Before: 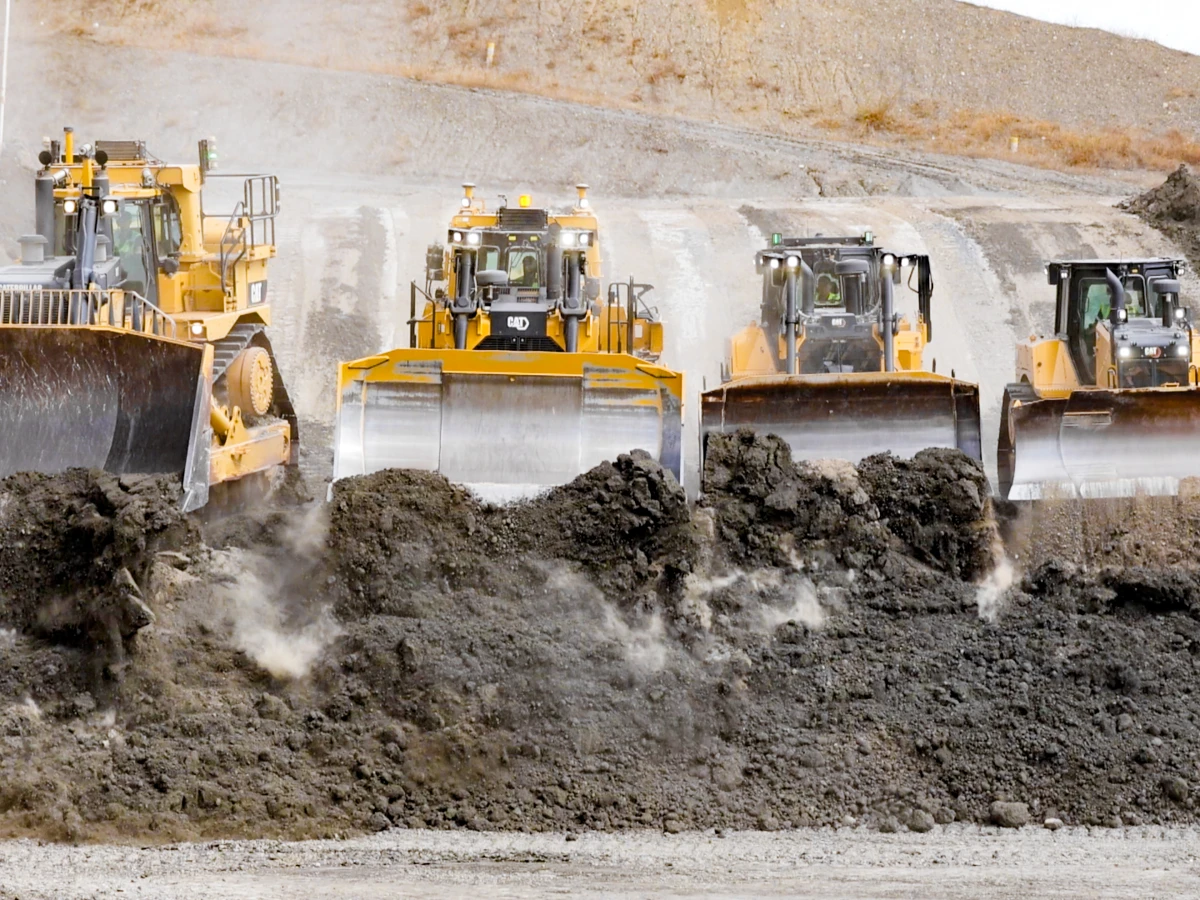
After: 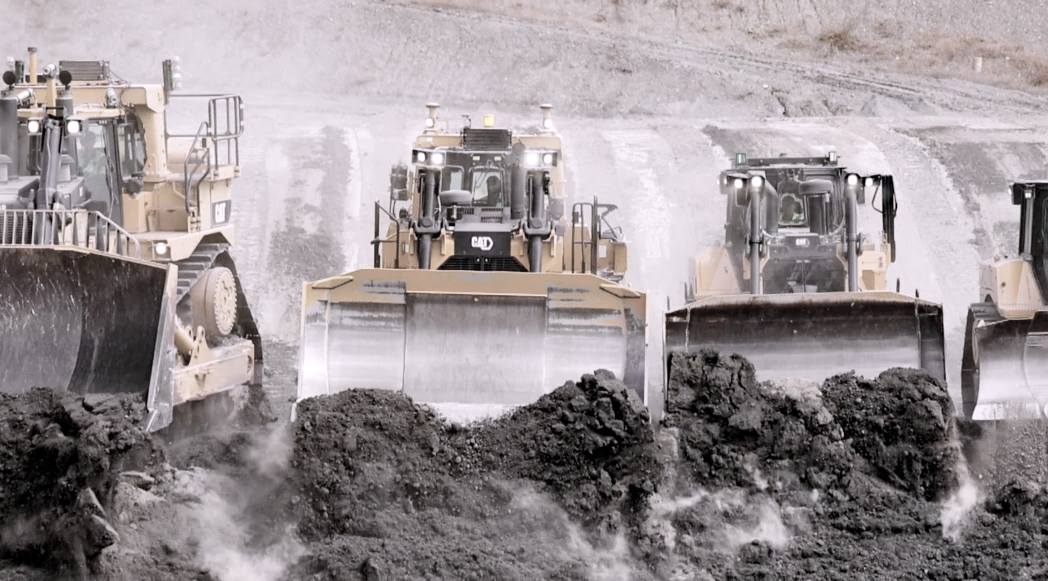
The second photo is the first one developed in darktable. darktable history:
crop: left 3.015%, top 8.969%, right 9.647%, bottom 26.457%
color contrast: green-magenta contrast 0.3, blue-yellow contrast 0.15
white balance: red 1.042, blue 1.17
color balance rgb: linear chroma grading › global chroma 8.33%, perceptual saturation grading › global saturation 18.52%, global vibrance 7.87%
